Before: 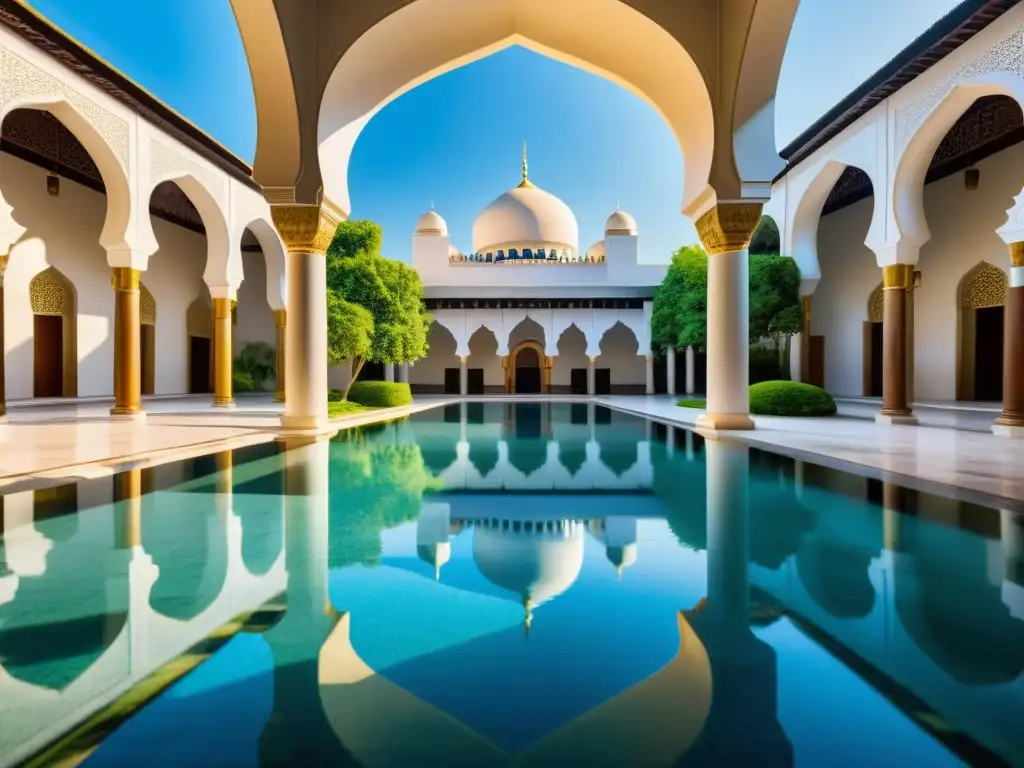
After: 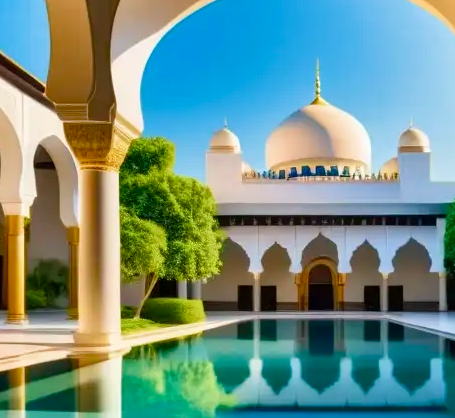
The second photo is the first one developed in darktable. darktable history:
color correction: highlights b* -0.026, saturation 1.06
crop: left 20.224%, top 10.894%, right 35.256%, bottom 34.679%
color balance rgb: perceptual saturation grading › global saturation 13.804%, perceptual saturation grading › highlights -24.866%, perceptual saturation grading › shadows 29.814%
velvia: on, module defaults
